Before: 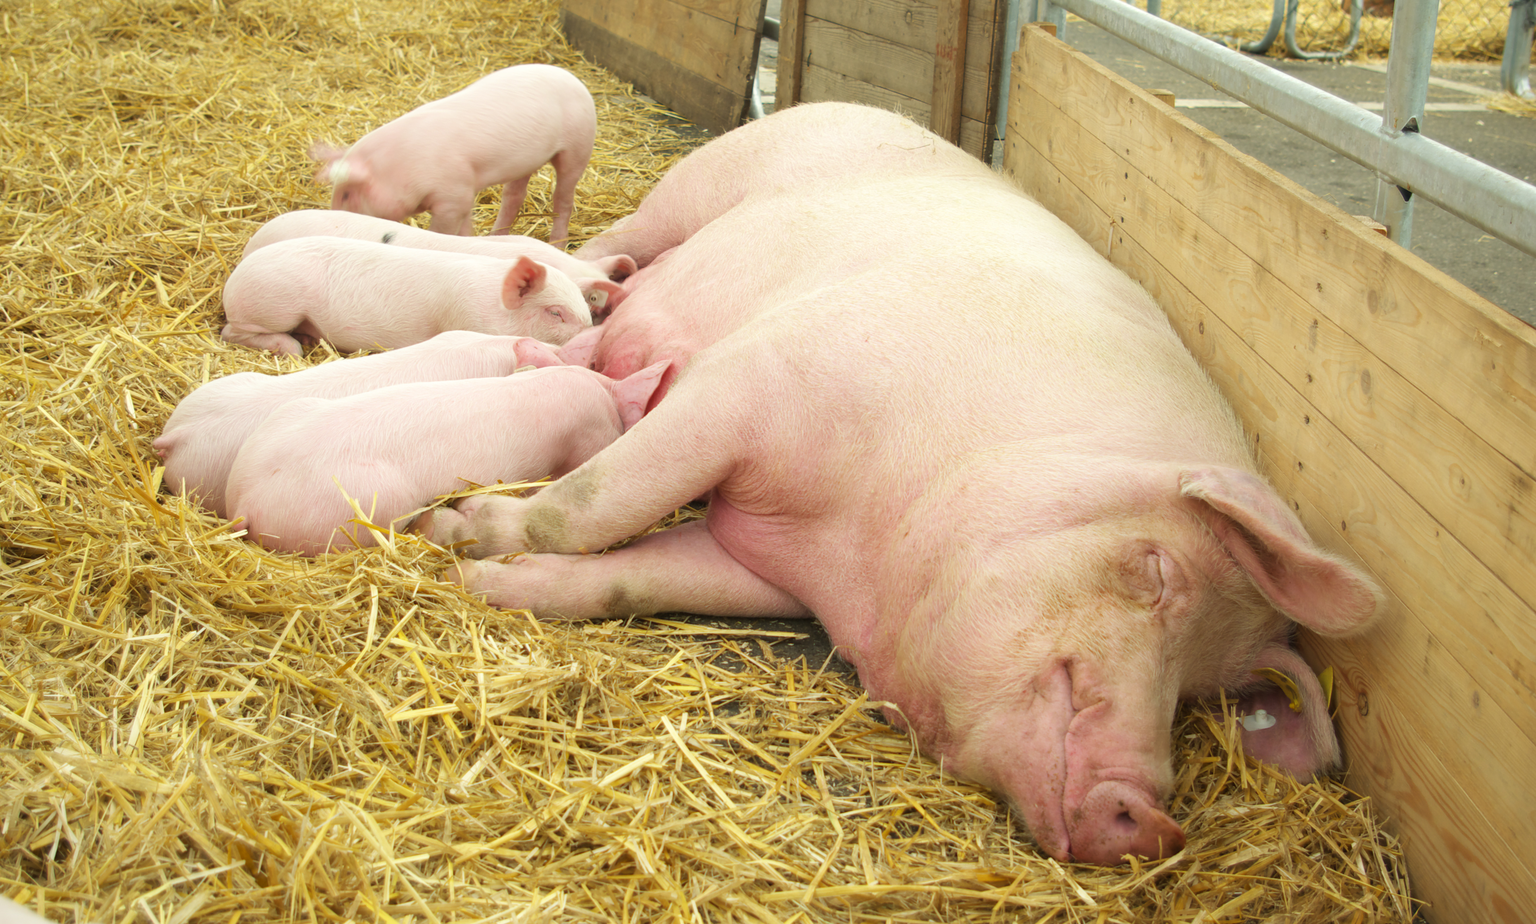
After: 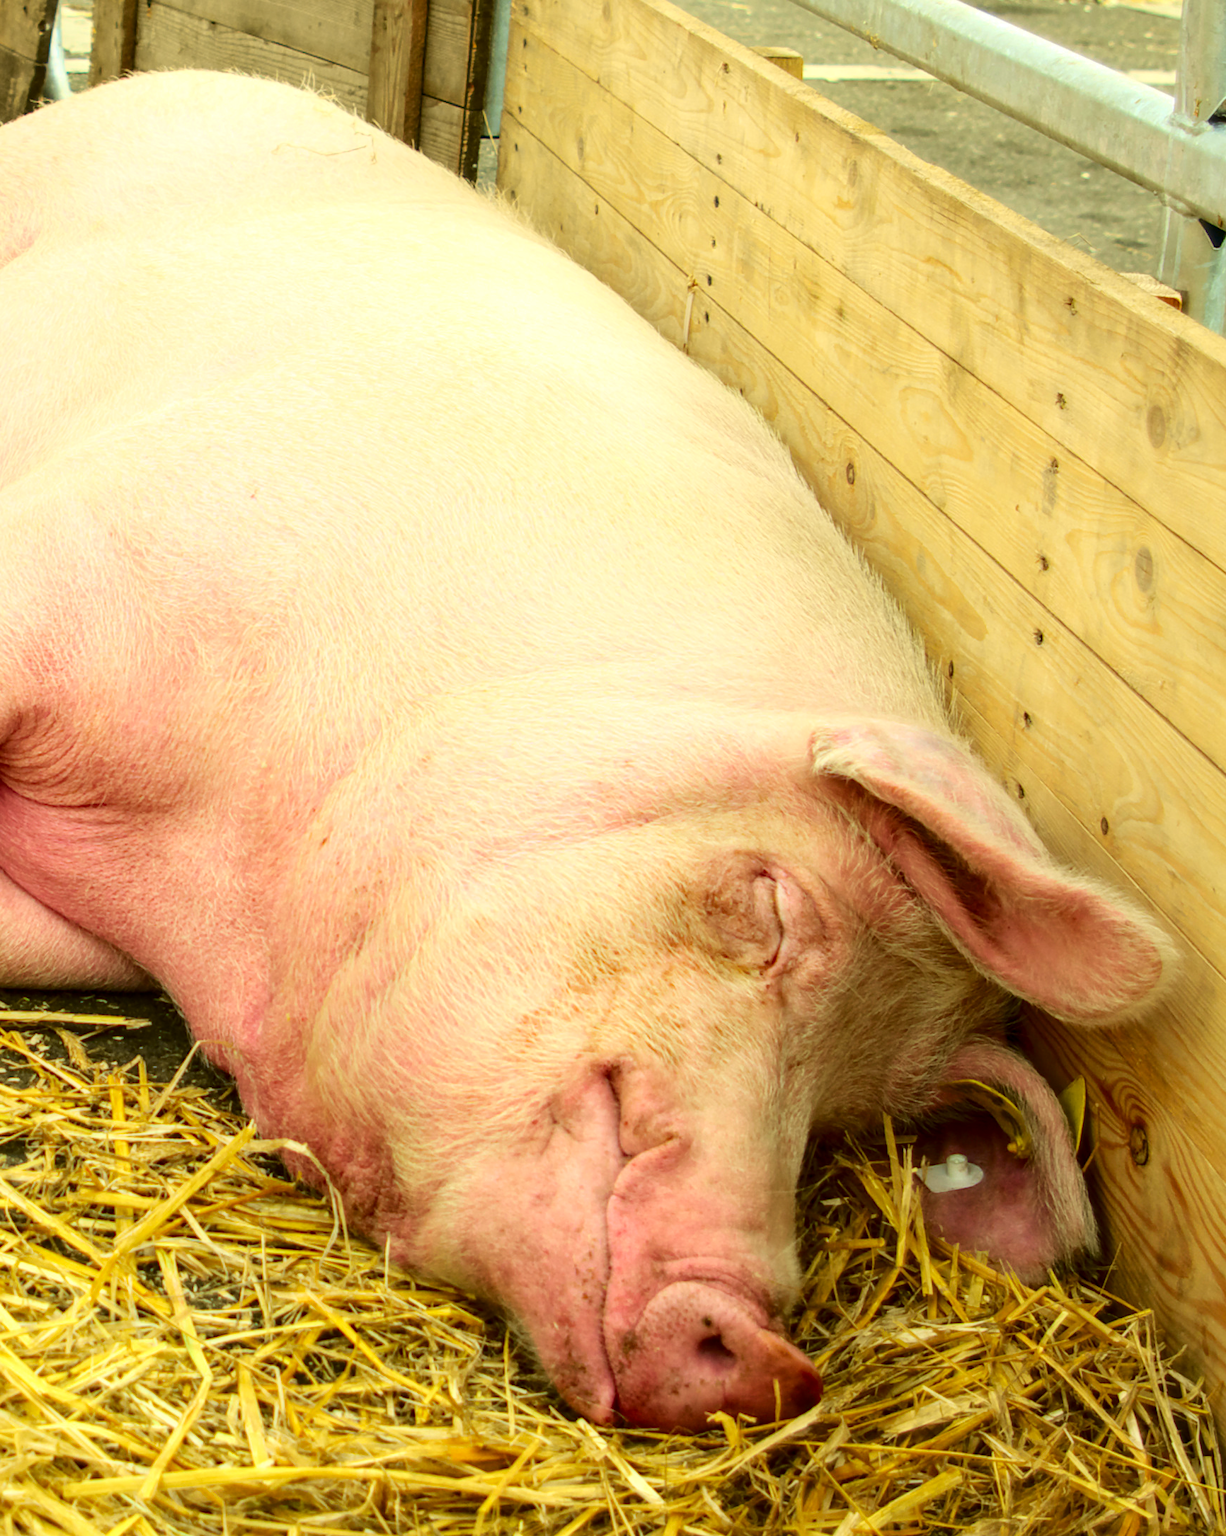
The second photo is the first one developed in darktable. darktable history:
tone curve: curves: ch0 [(0, 0.023) (0.132, 0.075) (0.251, 0.186) (0.441, 0.476) (0.662, 0.757) (0.849, 0.927) (1, 0.99)]; ch1 [(0, 0) (0.447, 0.411) (0.483, 0.469) (0.498, 0.496) (0.518, 0.514) (0.561, 0.59) (0.606, 0.659) (0.657, 0.725) (0.869, 0.916) (1, 1)]; ch2 [(0, 0) (0.307, 0.315) (0.425, 0.438) (0.483, 0.477) (0.503, 0.503) (0.526, 0.553) (0.552, 0.601) (0.615, 0.669) (0.703, 0.797) (0.985, 0.966)], color space Lab, independent channels, preserve colors none
local contrast: detail 130%
crop: left 47.186%, top 6.826%, right 8.052%
